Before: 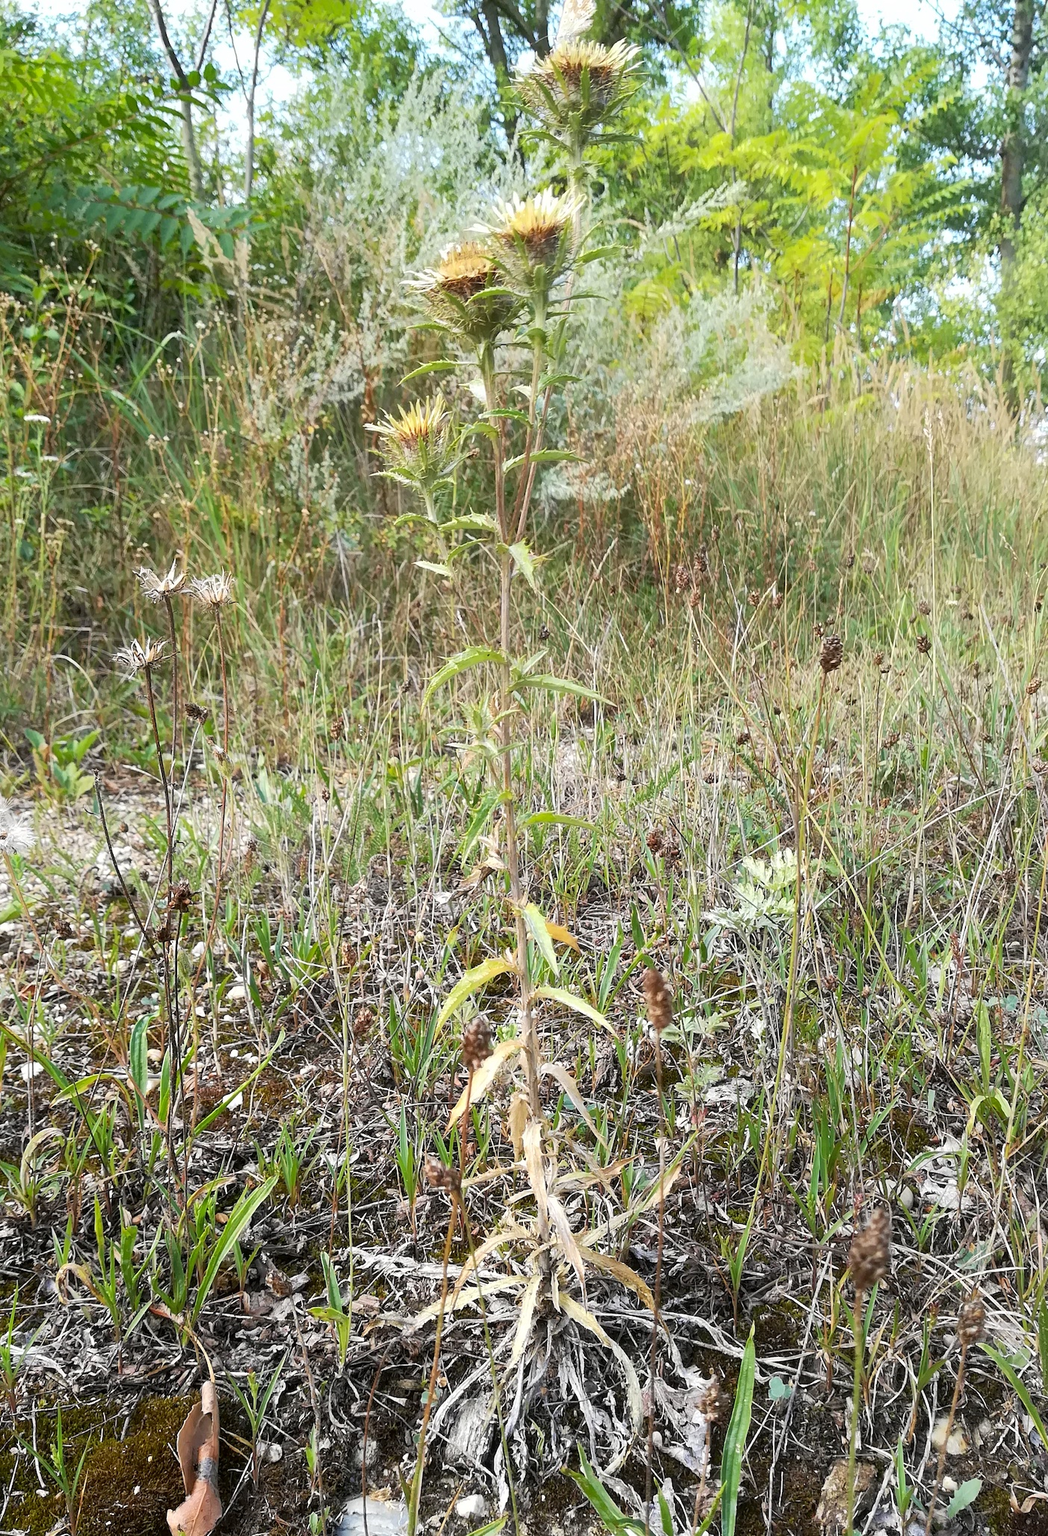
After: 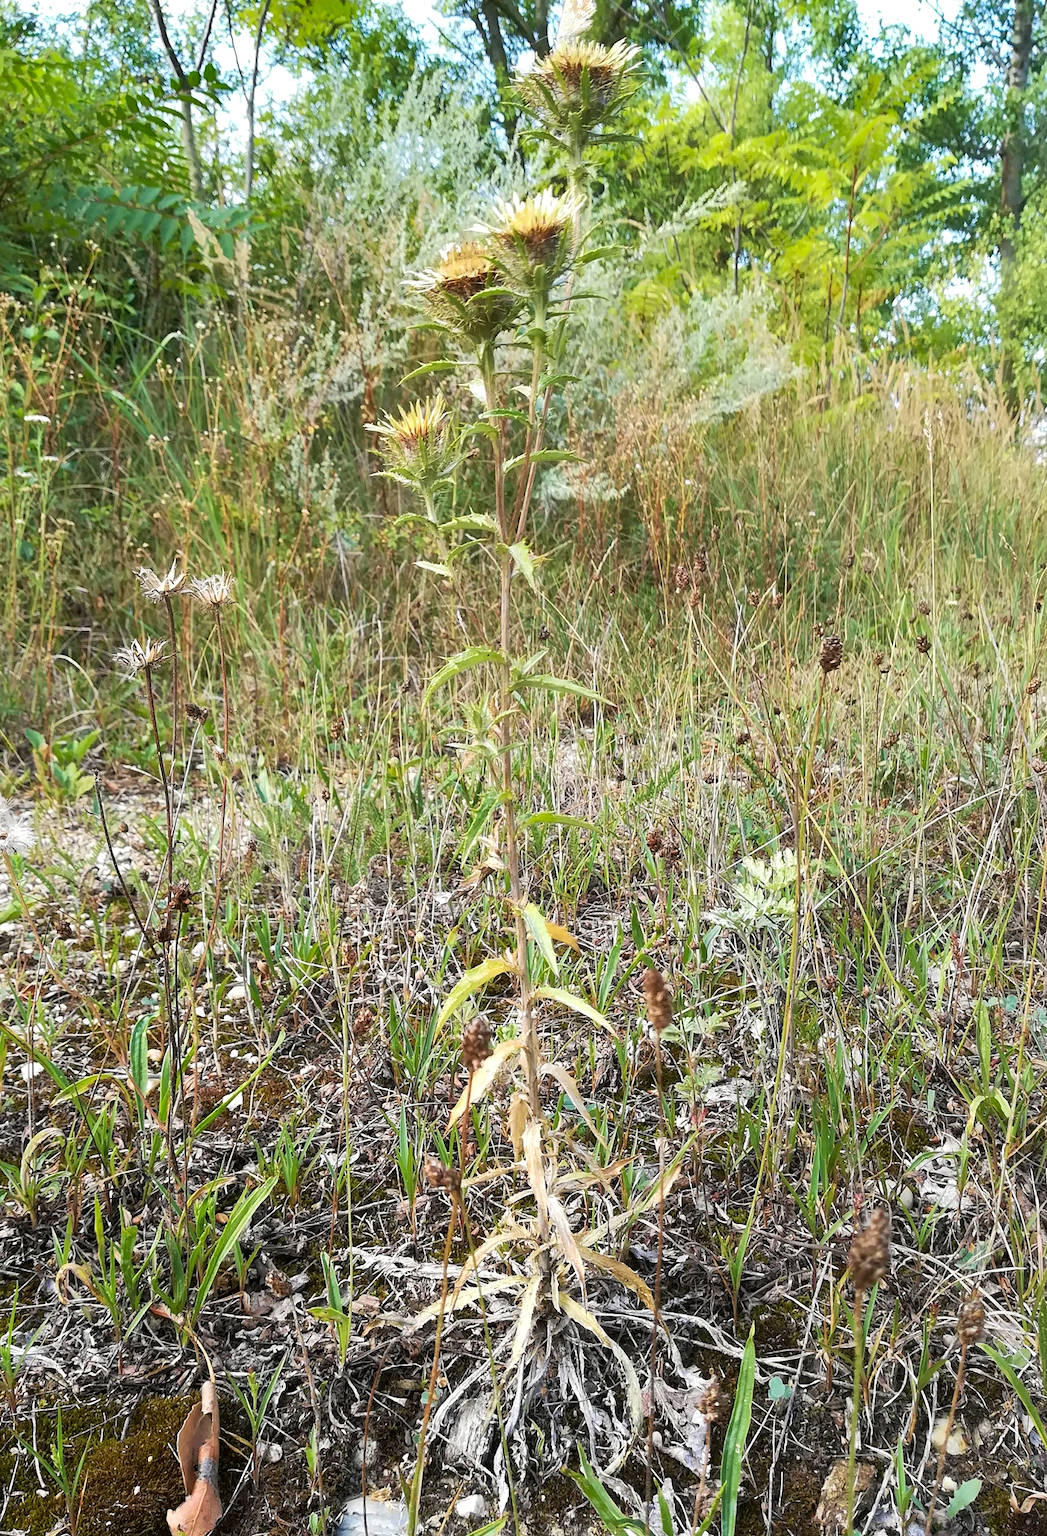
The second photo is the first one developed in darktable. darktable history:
velvia: on, module defaults
shadows and highlights: shadows 12, white point adjustment 1.2, soften with gaussian
